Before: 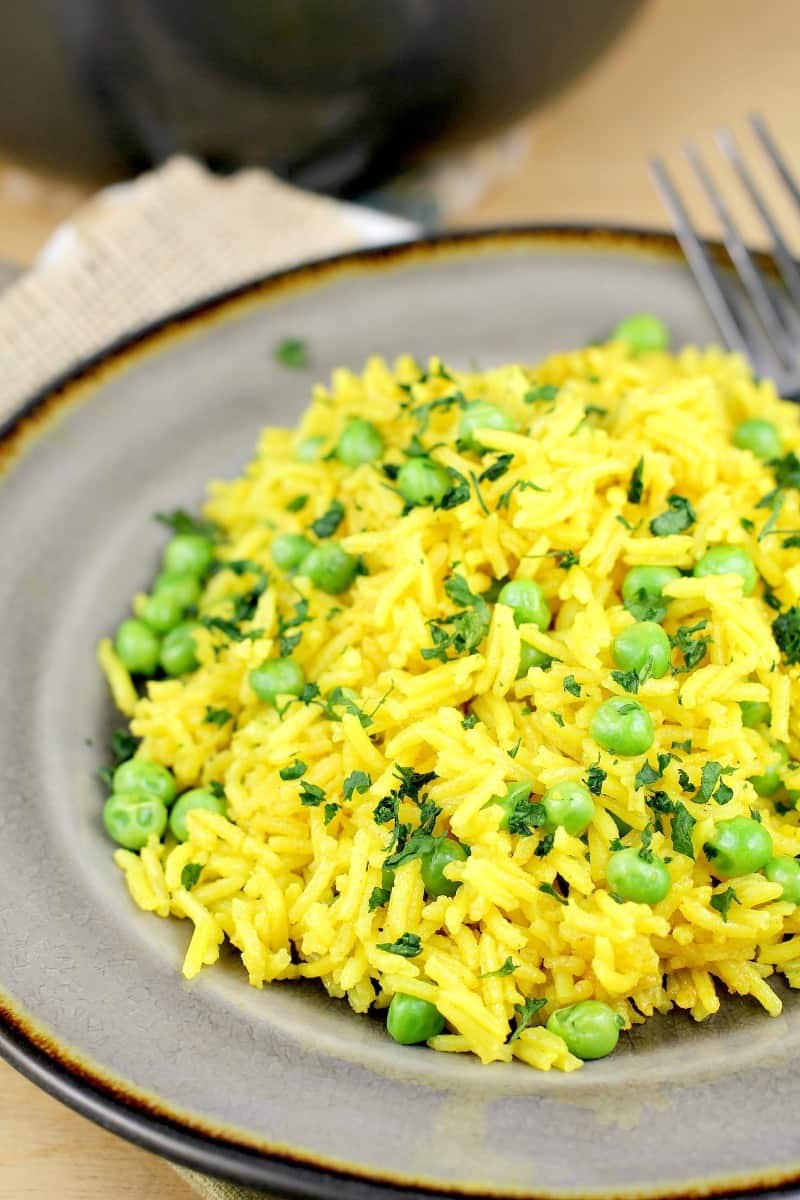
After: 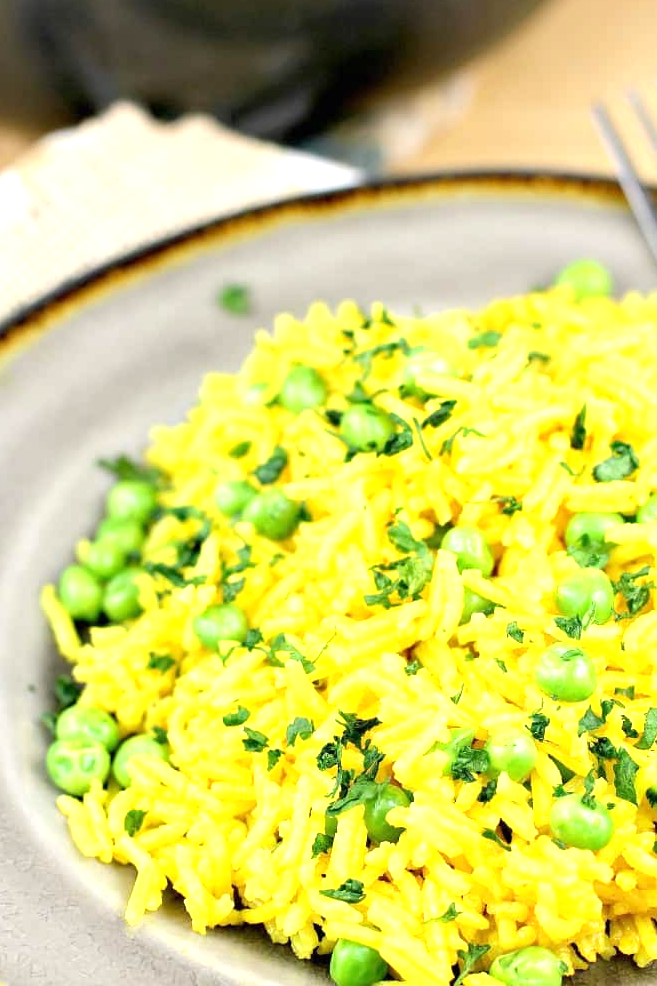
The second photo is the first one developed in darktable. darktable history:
crop and rotate: left 7.196%, top 4.574%, right 10.605%, bottom 13.178%
contrast equalizer: y [[0.5 ×6], [0.5 ×6], [0.5, 0.5, 0.501, 0.545, 0.707, 0.863], [0 ×6], [0 ×6]]
exposure: black level correction 0, exposure 0.7 EV, compensate highlight preservation false
